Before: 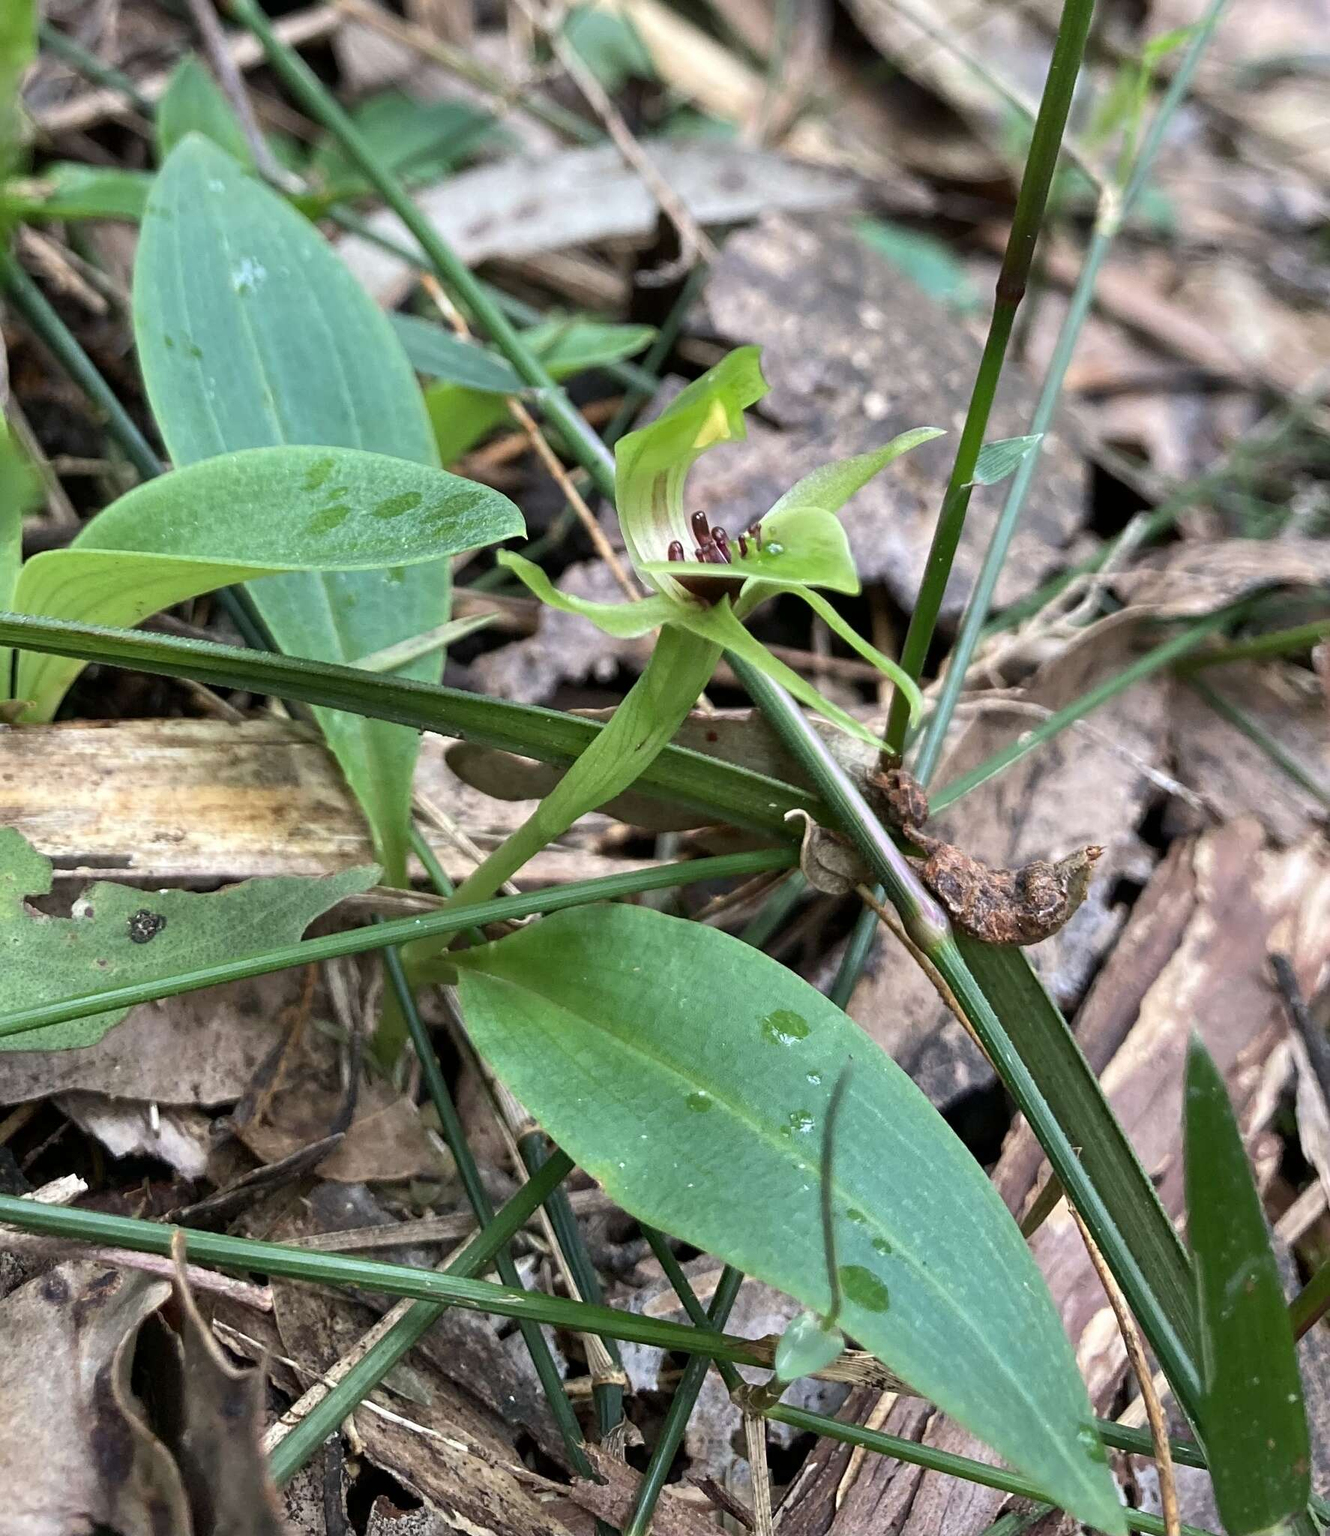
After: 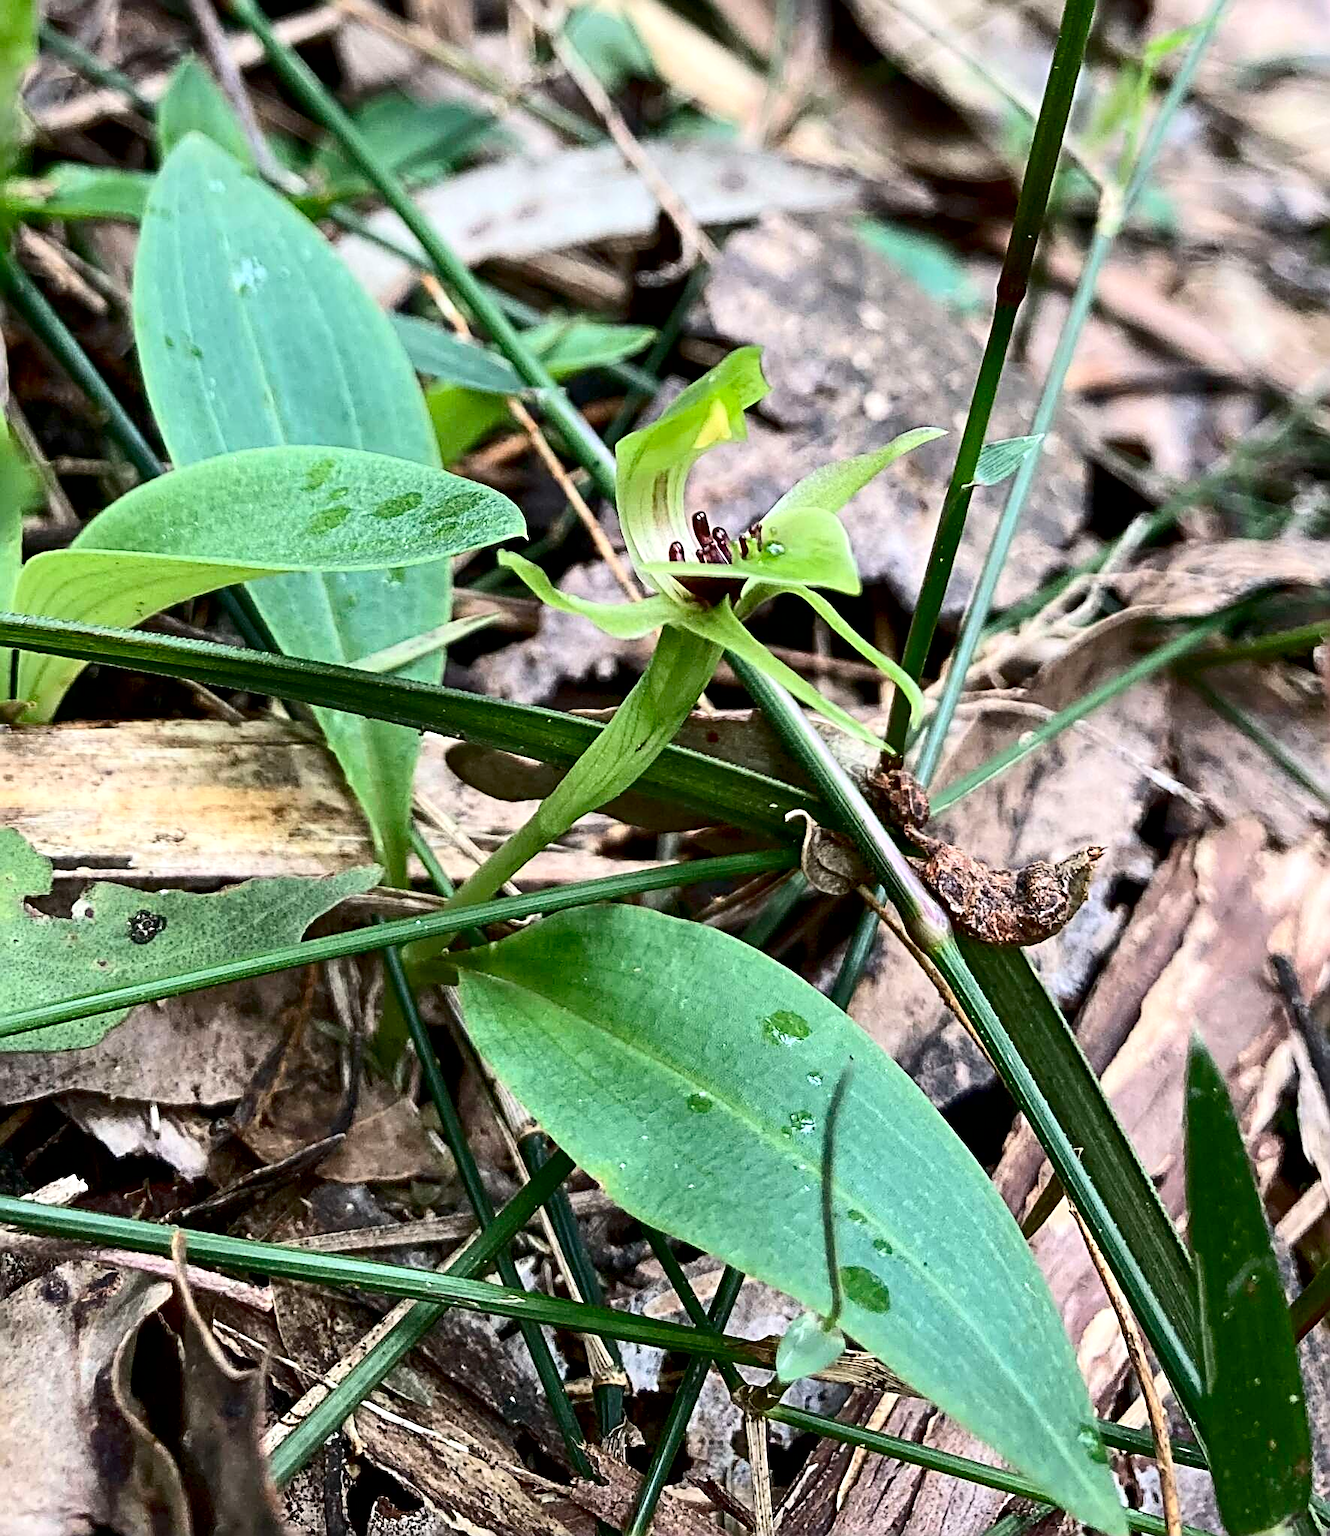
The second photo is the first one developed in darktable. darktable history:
sharpen: radius 3.025, amount 0.757
exposure: black level correction 0.007, exposure 0.093 EV, compensate highlight preservation false
contrast brightness saturation: contrast 0.28
